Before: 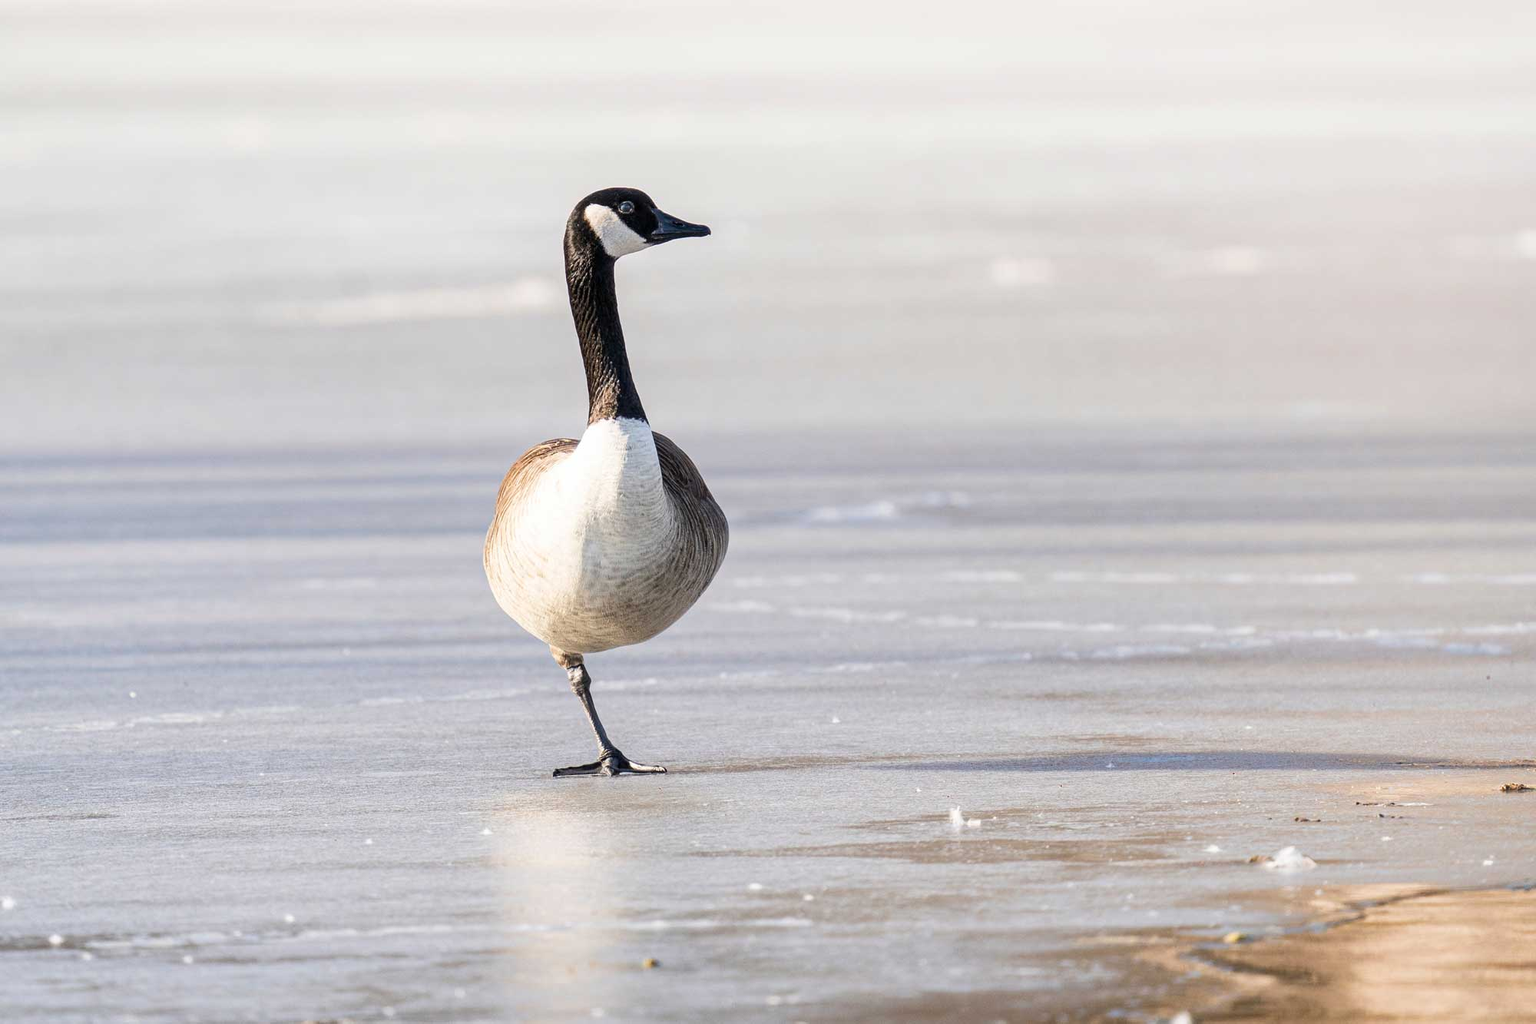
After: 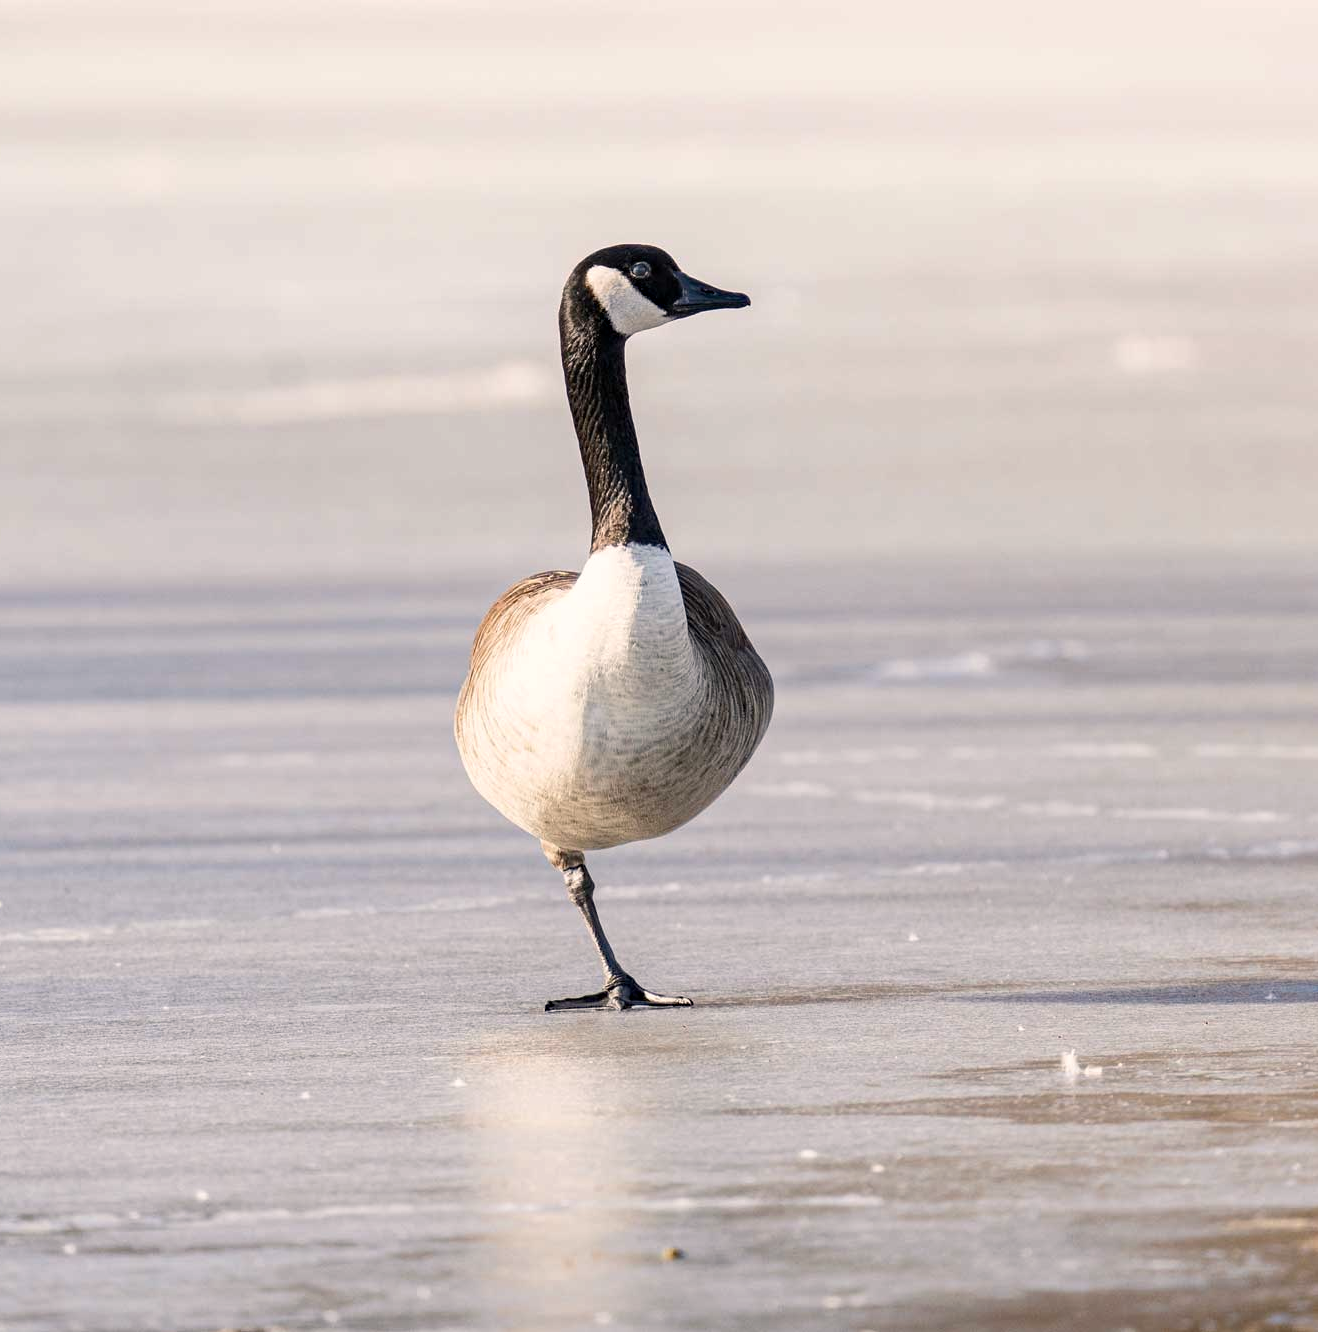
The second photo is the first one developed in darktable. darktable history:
haze removal: compatibility mode true, adaptive false
color balance rgb: highlights gain › chroma 1.651%, highlights gain › hue 56.16°, linear chroma grading › shadows -2.218%, linear chroma grading › highlights -14.863%, linear chroma grading › global chroma -9.887%, linear chroma grading › mid-tones -9.68%, perceptual saturation grading › global saturation 0.962%, global vibrance 15.07%
crop and rotate: left 8.78%, right 25.302%
